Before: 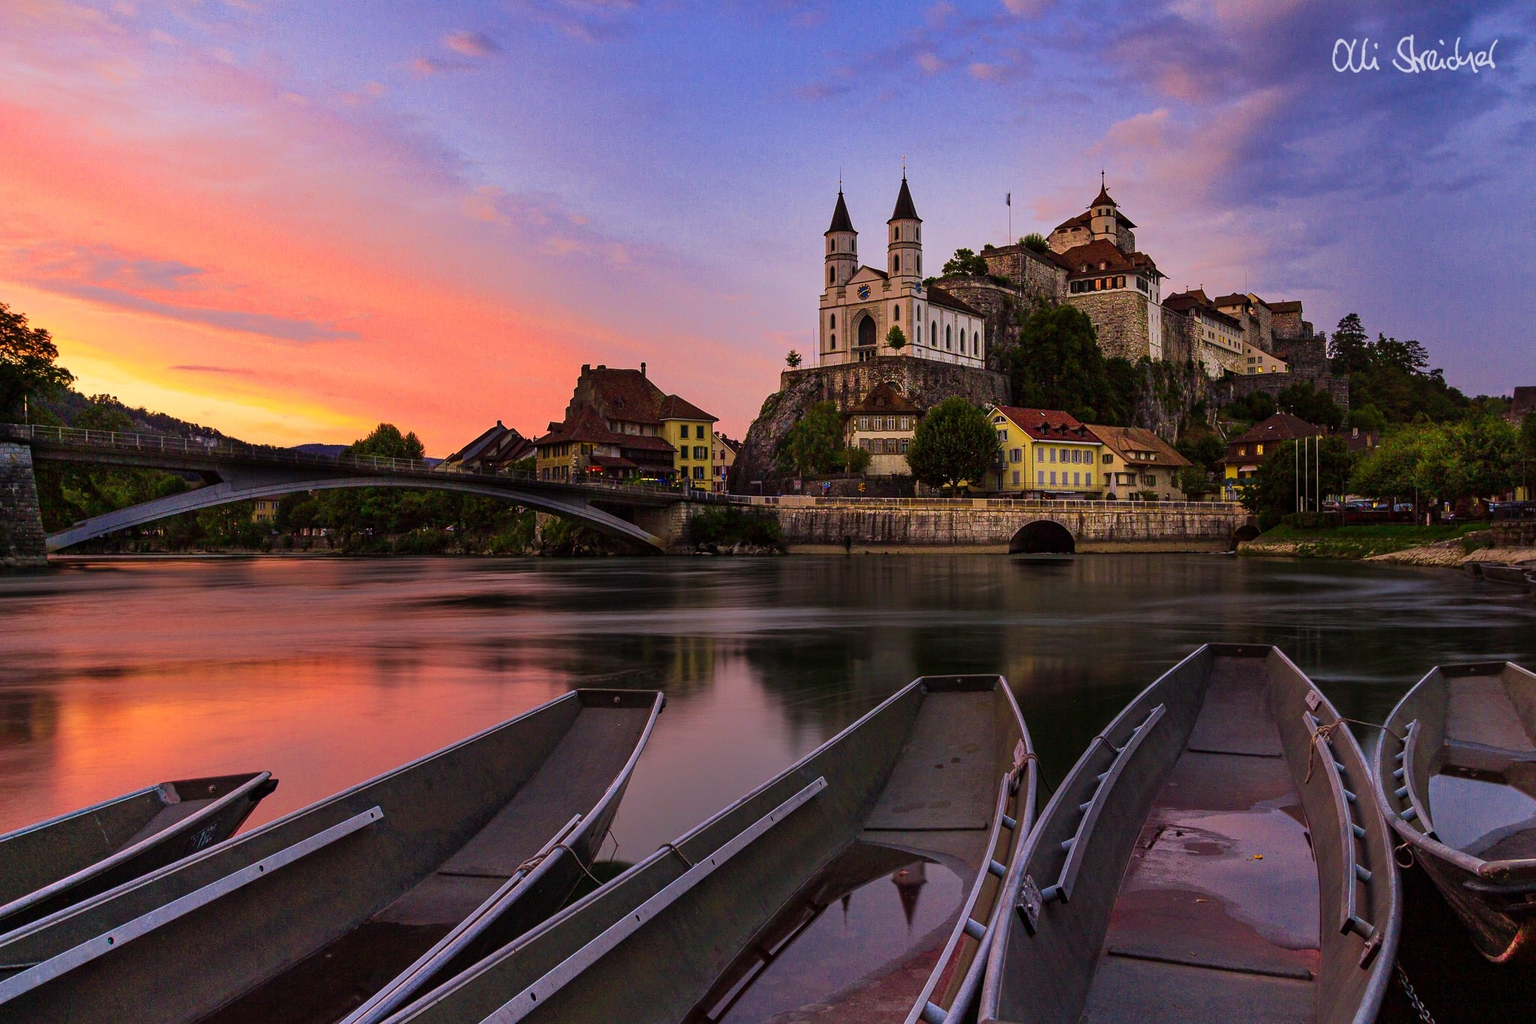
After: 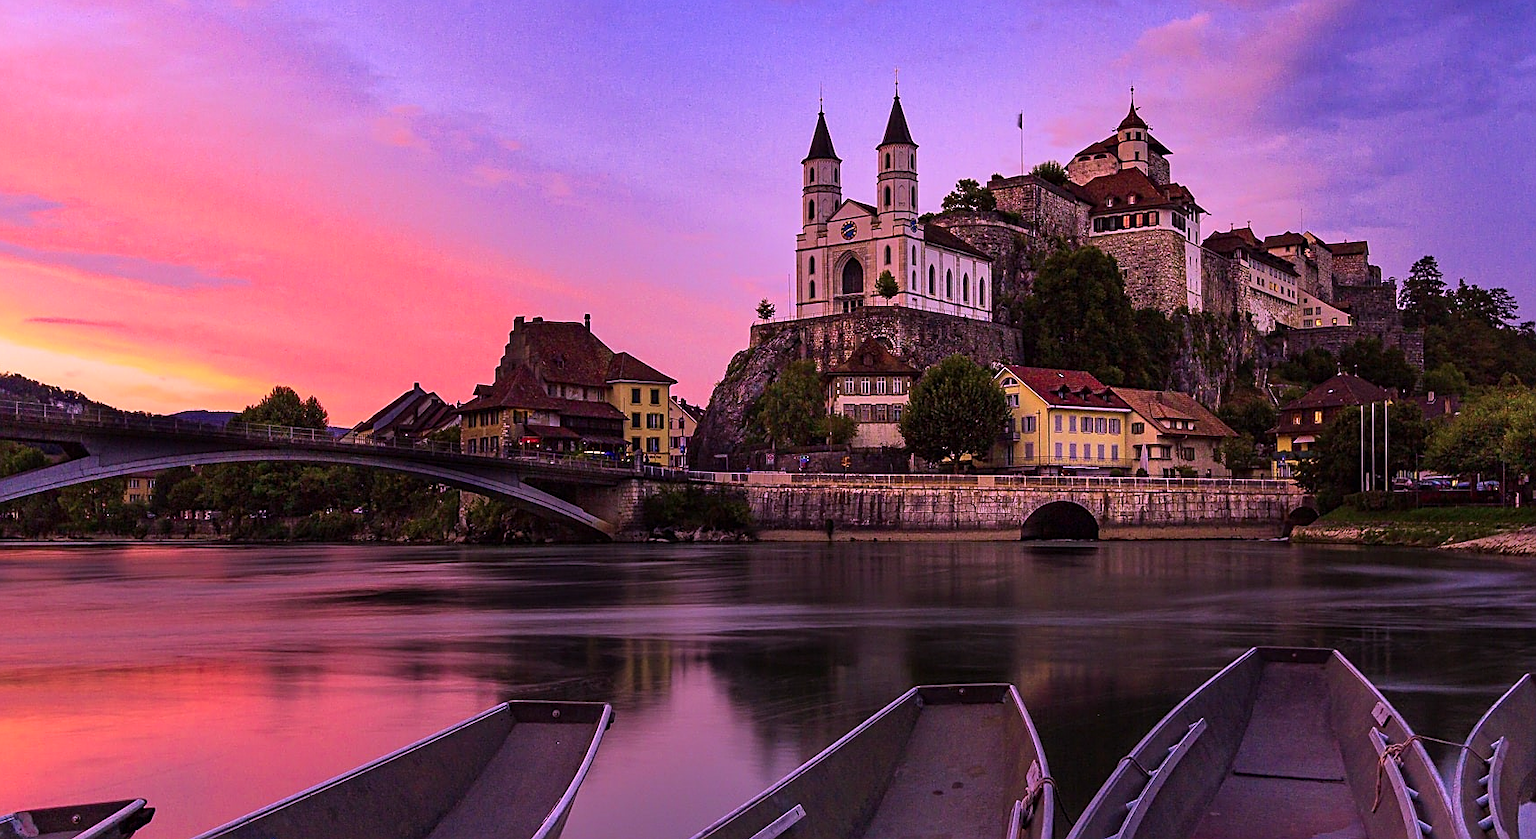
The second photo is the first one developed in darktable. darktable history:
color calibration: output R [1.107, -0.012, -0.003, 0], output B [0, 0, 1.308, 0], illuminant as shot in camera, x 0.358, y 0.373, temperature 4628.91 K
crop and rotate: left 9.628%, top 9.543%, right 5.985%, bottom 21.243%
sharpen: on, module defaults
